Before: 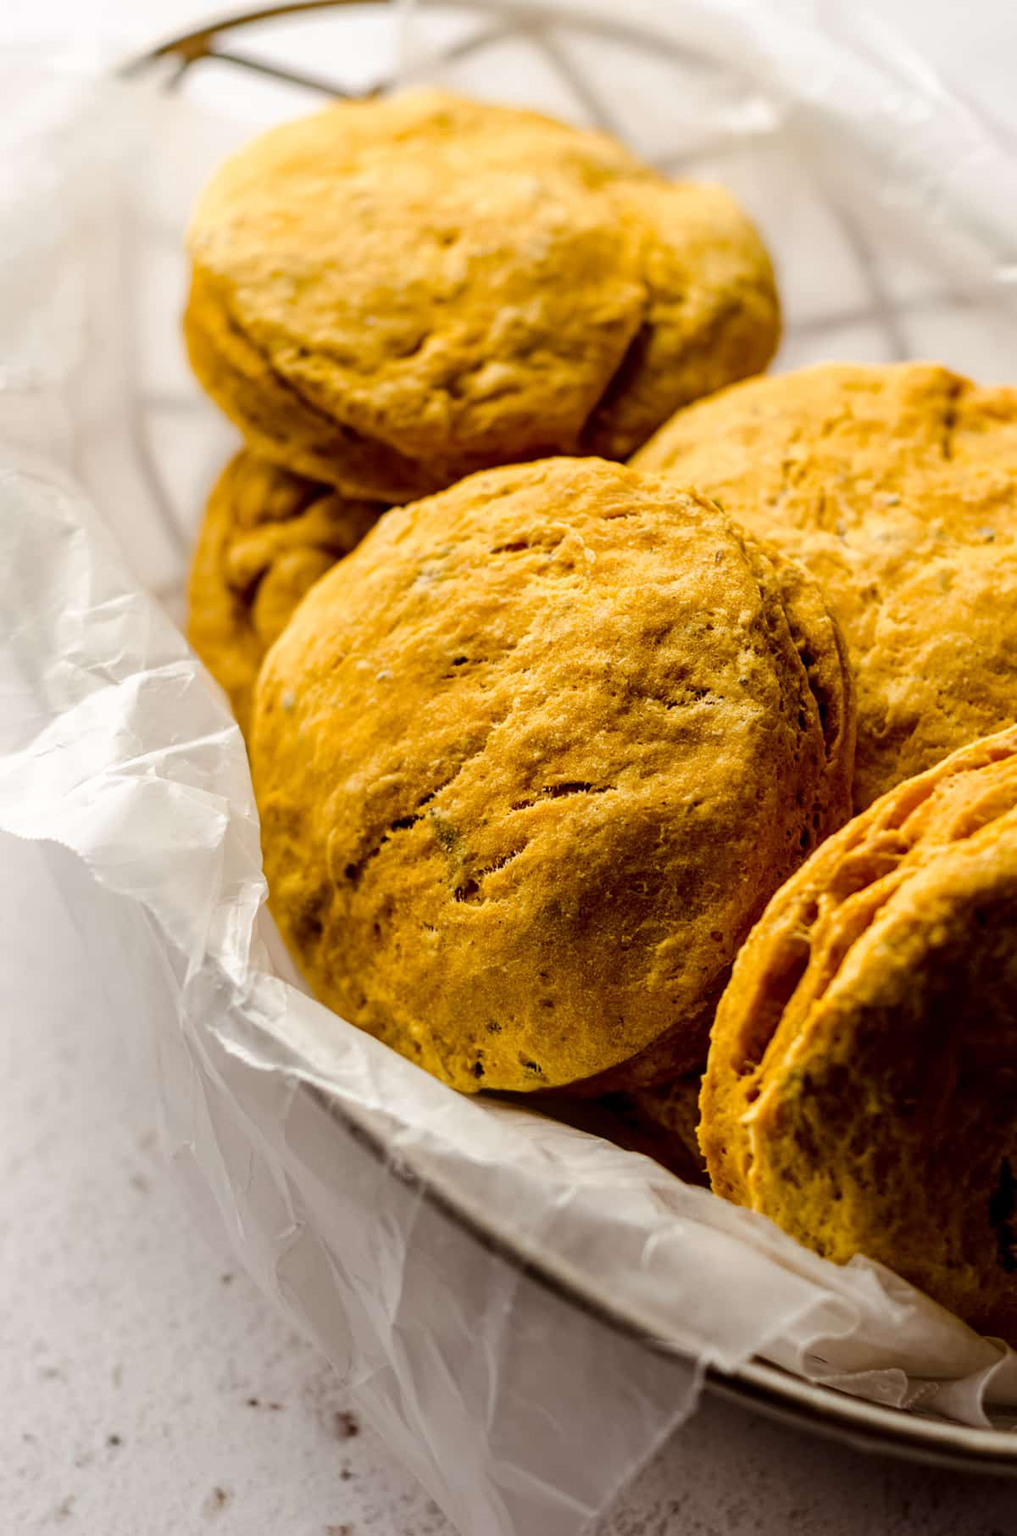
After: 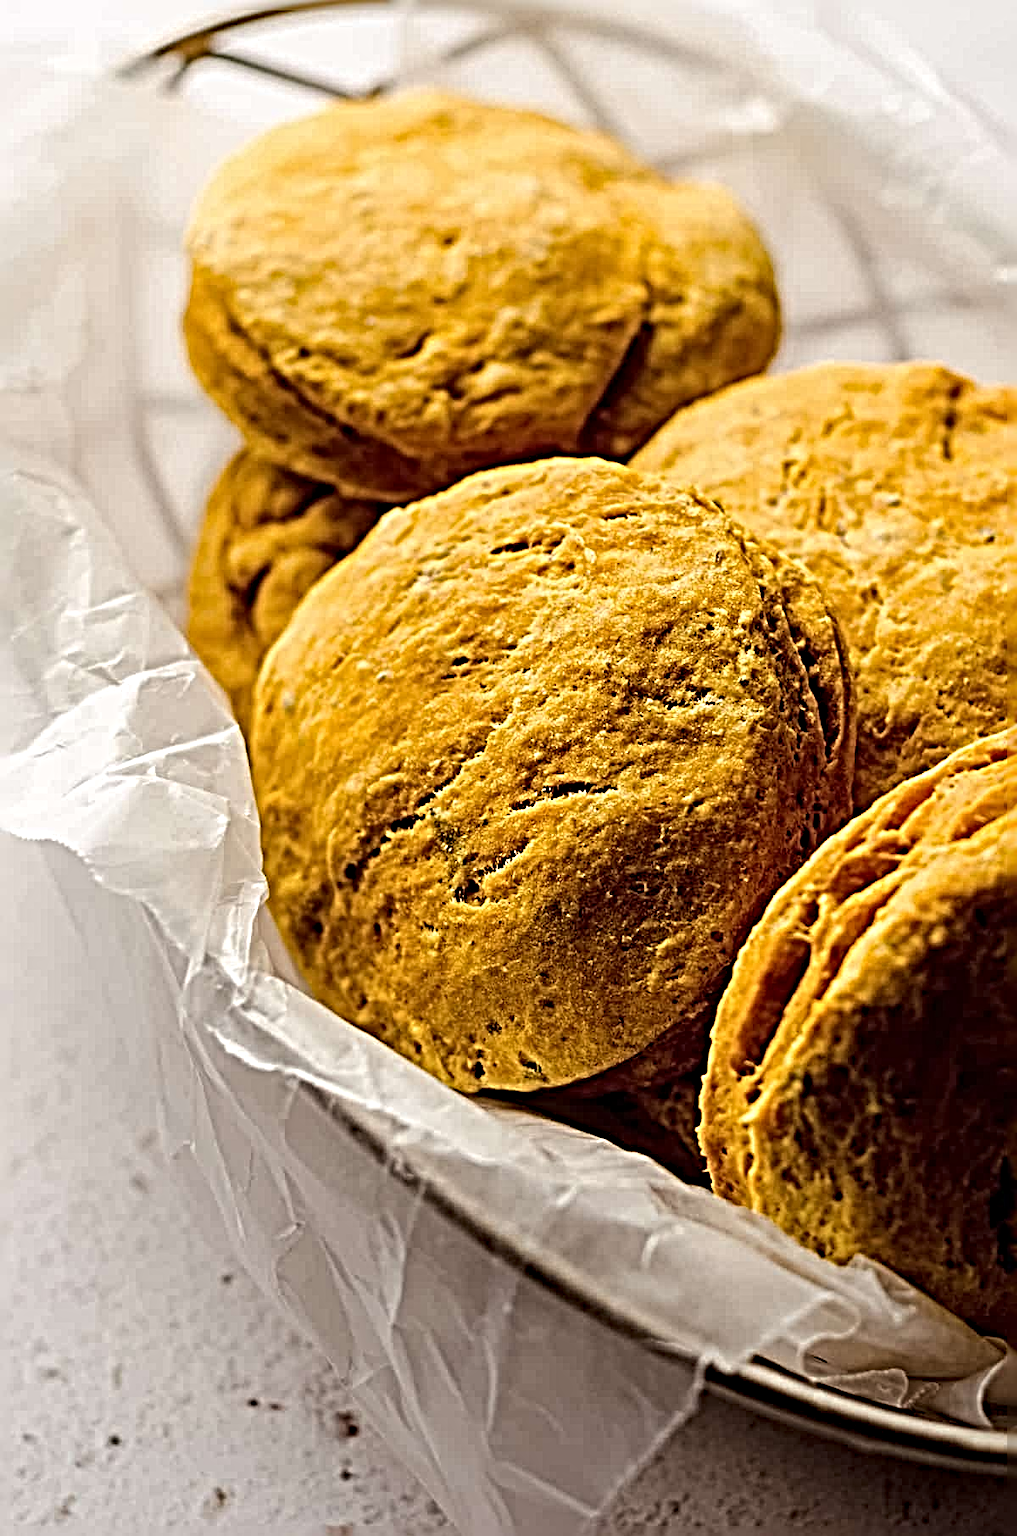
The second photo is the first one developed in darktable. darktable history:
sharpen: radius 6.287, amount 1.784, threshold 0.021
